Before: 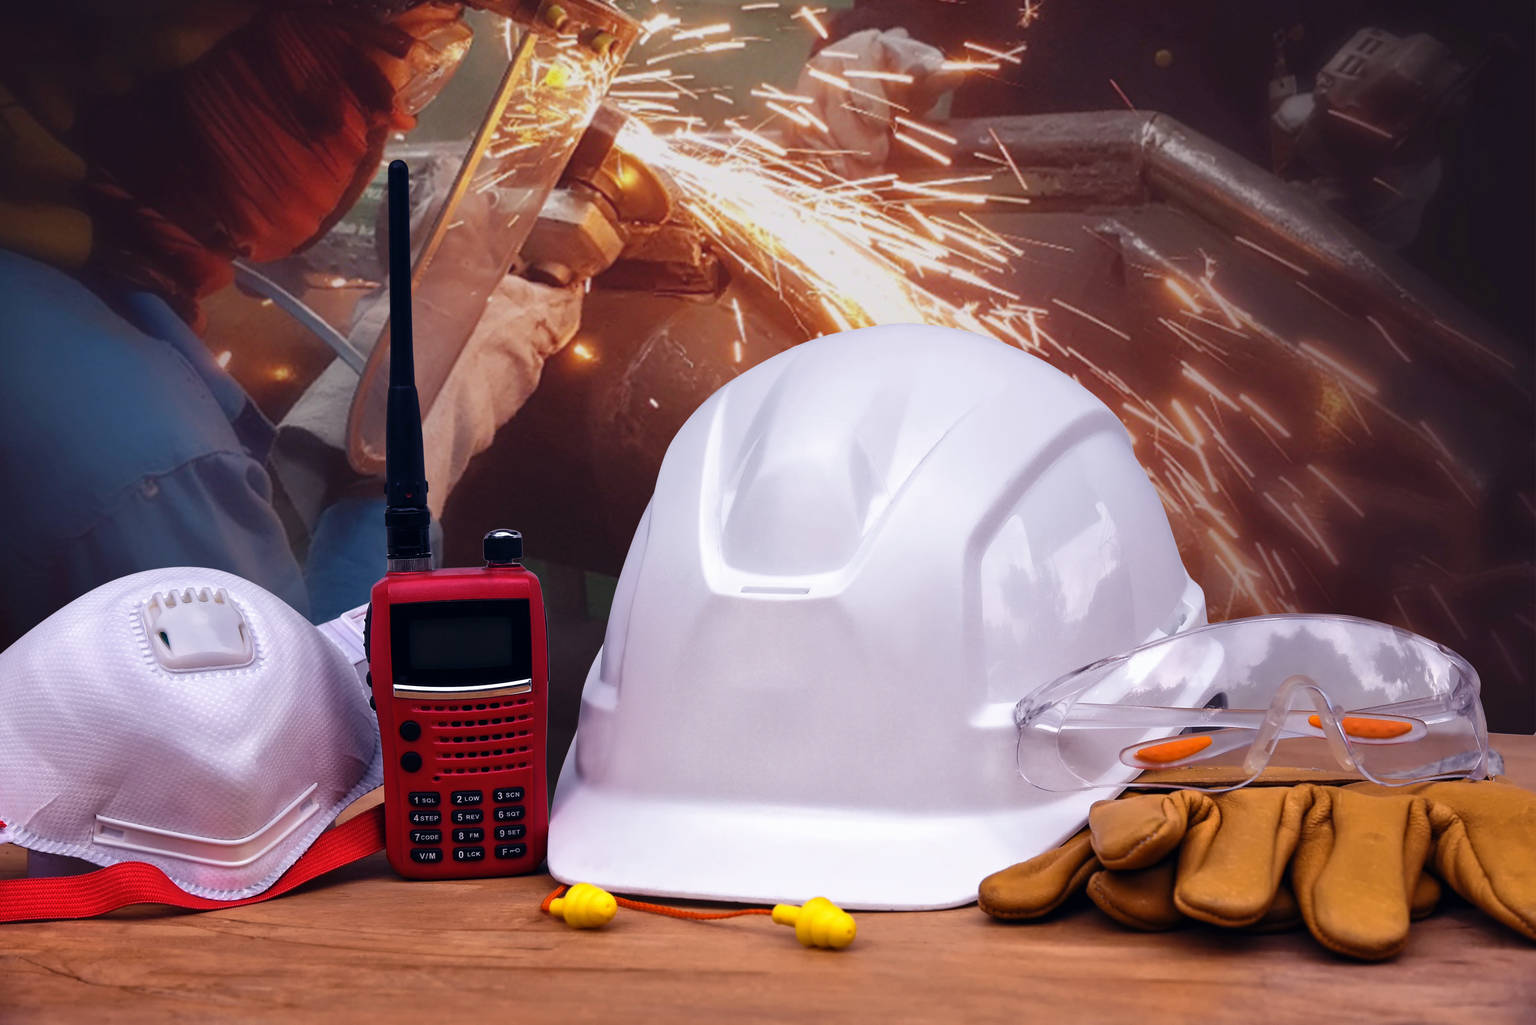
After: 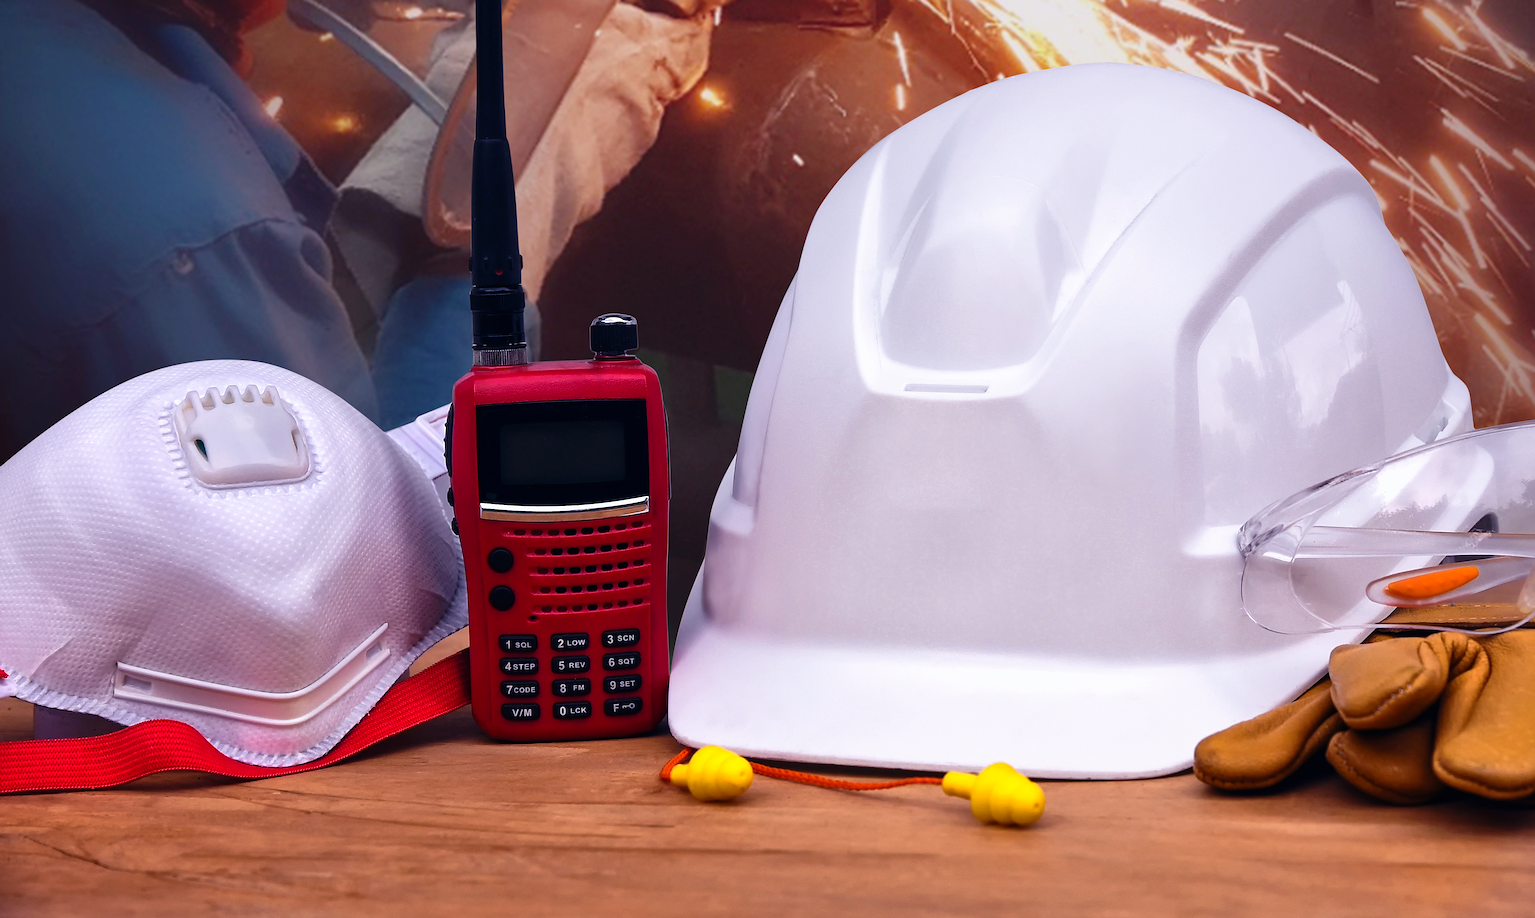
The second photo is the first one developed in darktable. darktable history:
crop: top 26.581%, right 18.022%
contrast brightness saturation: contrast 0.096, brightness 0.028, saturation 0.093
sharpen: on, module defaults
